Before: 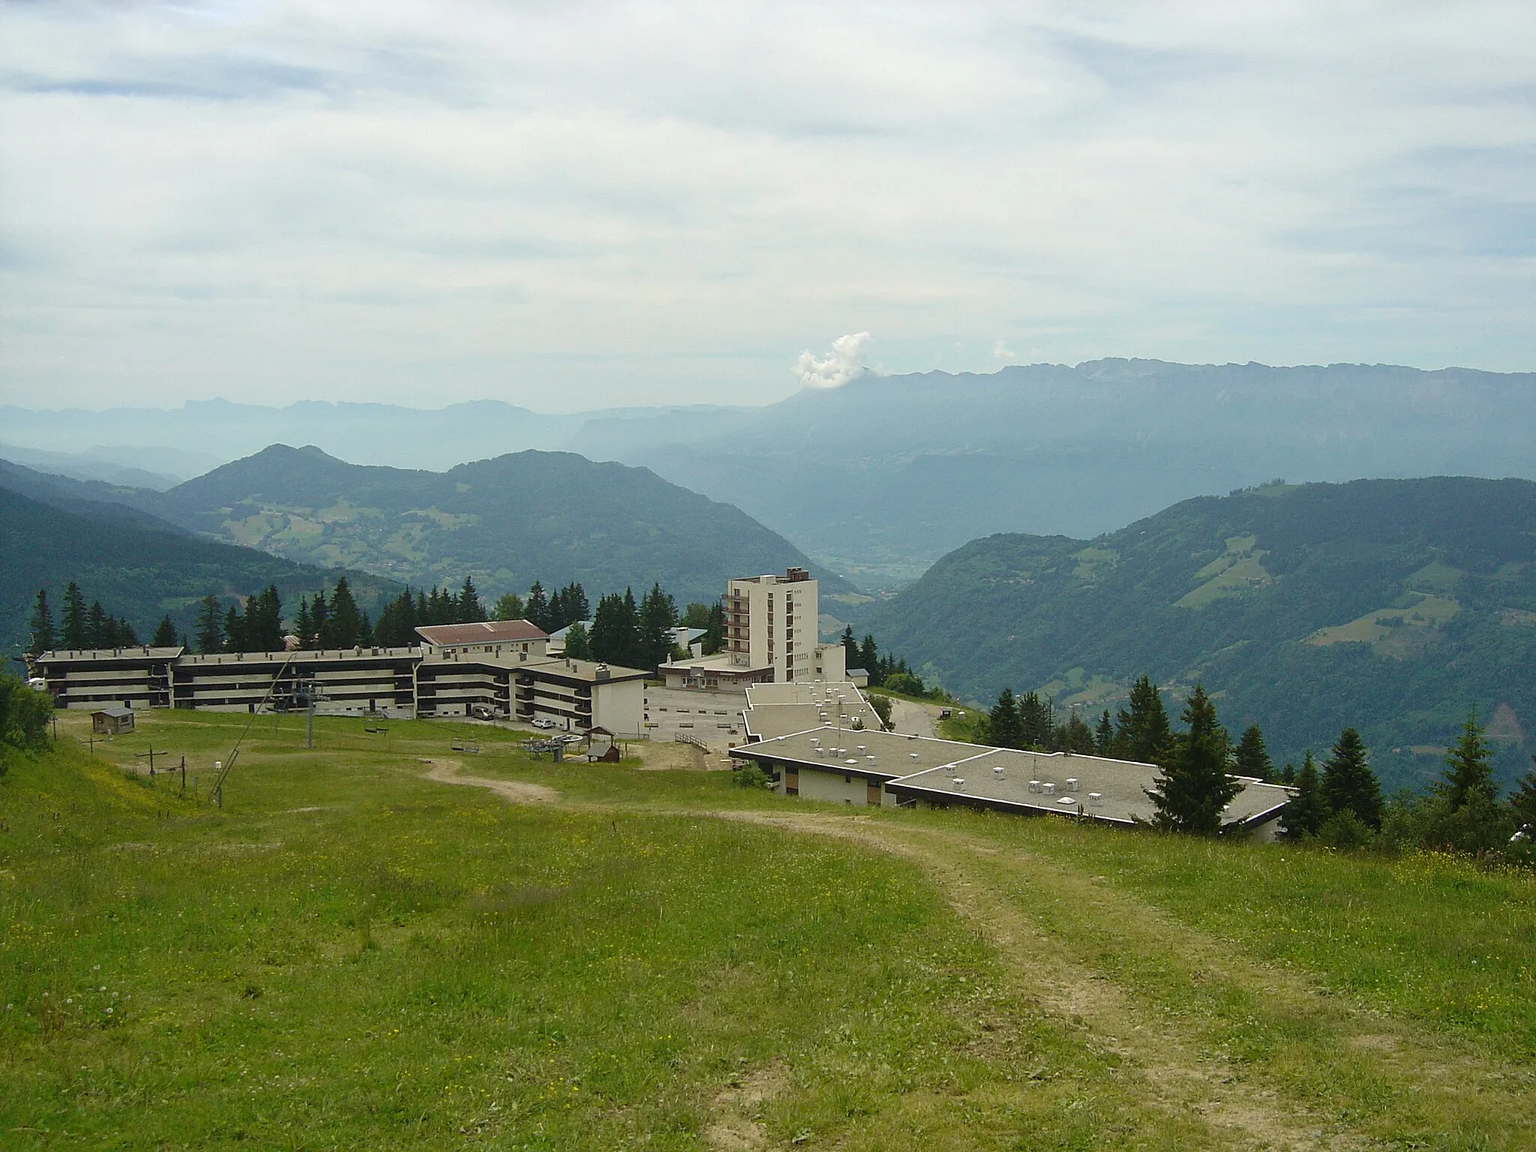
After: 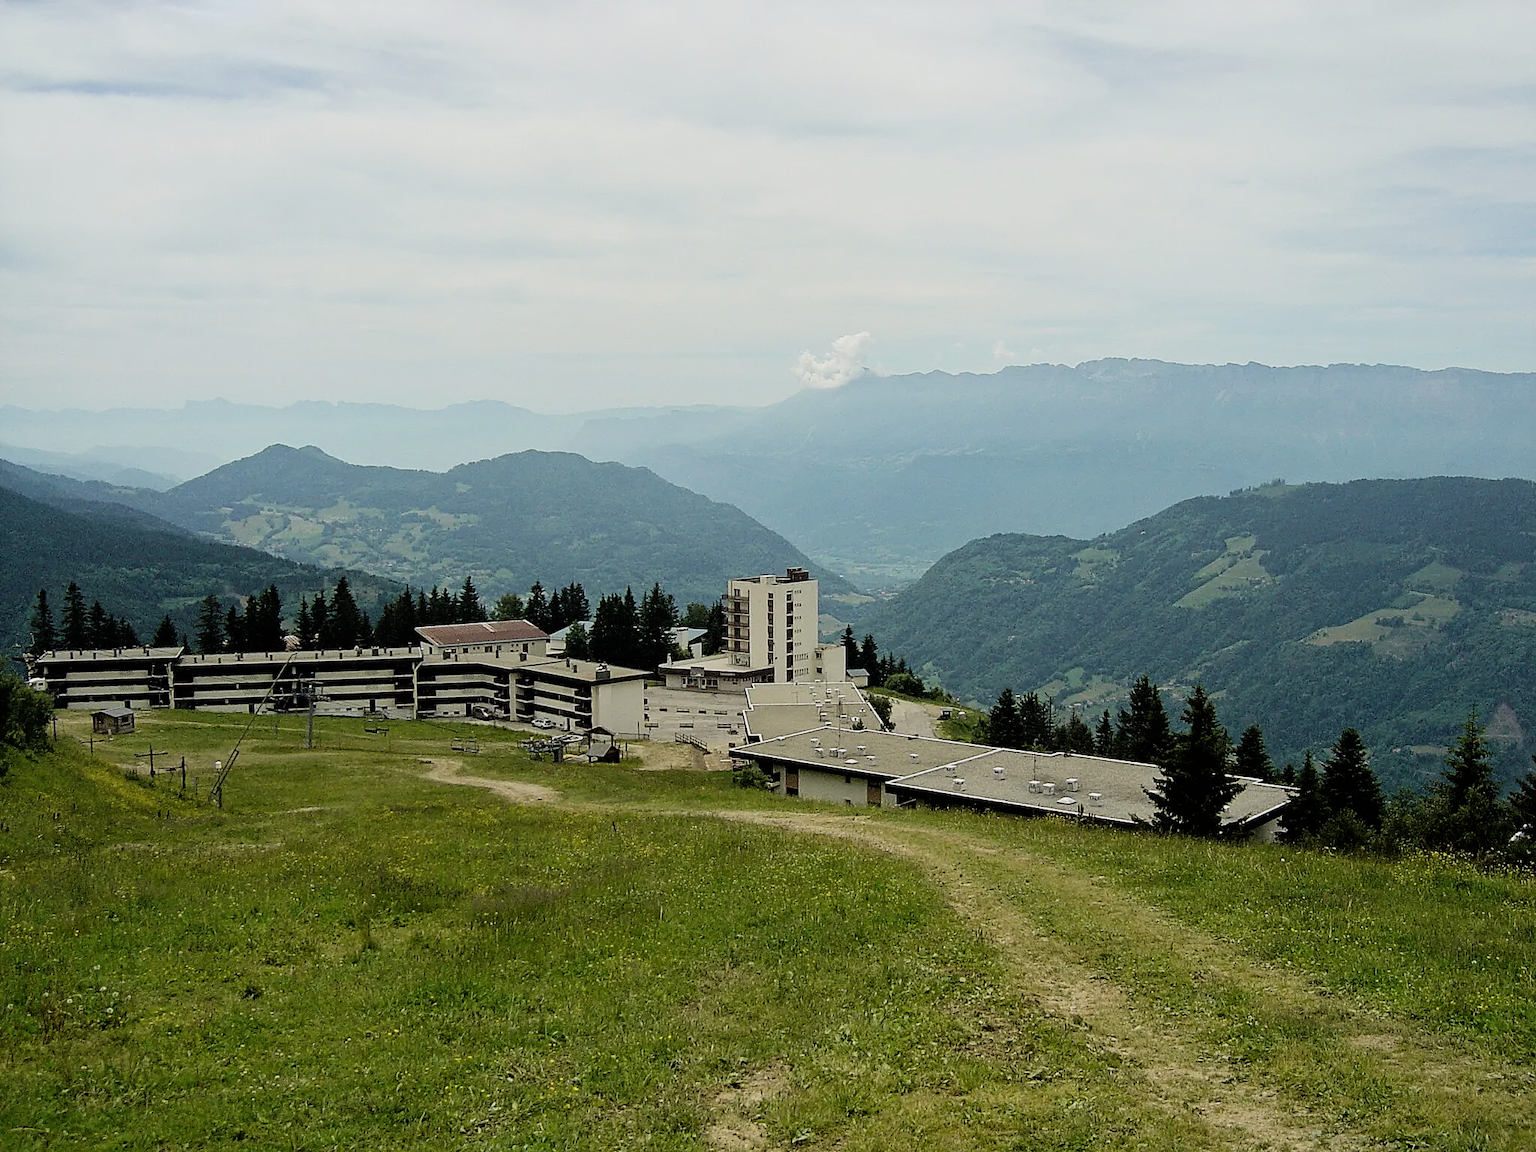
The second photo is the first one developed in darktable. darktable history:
contrast equalizer: octaves 7, y [[0.509, 0.514, 0.523, 0.542, 0.578, 0.603], [0.5 ×6], [0.509, 0.514, 0.523, 0.542, 0.578, 0.603], [0.001, 0.002, 0.003, 0.005, 0.01, 0.013], [0.001, 0.002, 0.003, 0.005, 0.01, 0.013]]
filmic rgb: black relative exposure -5.1 EV, white relative exposure 3.99 EV, hardness 2.9, contrast 1.298, highlights saturation mix -29.21%, preserve chrominance max RGB
